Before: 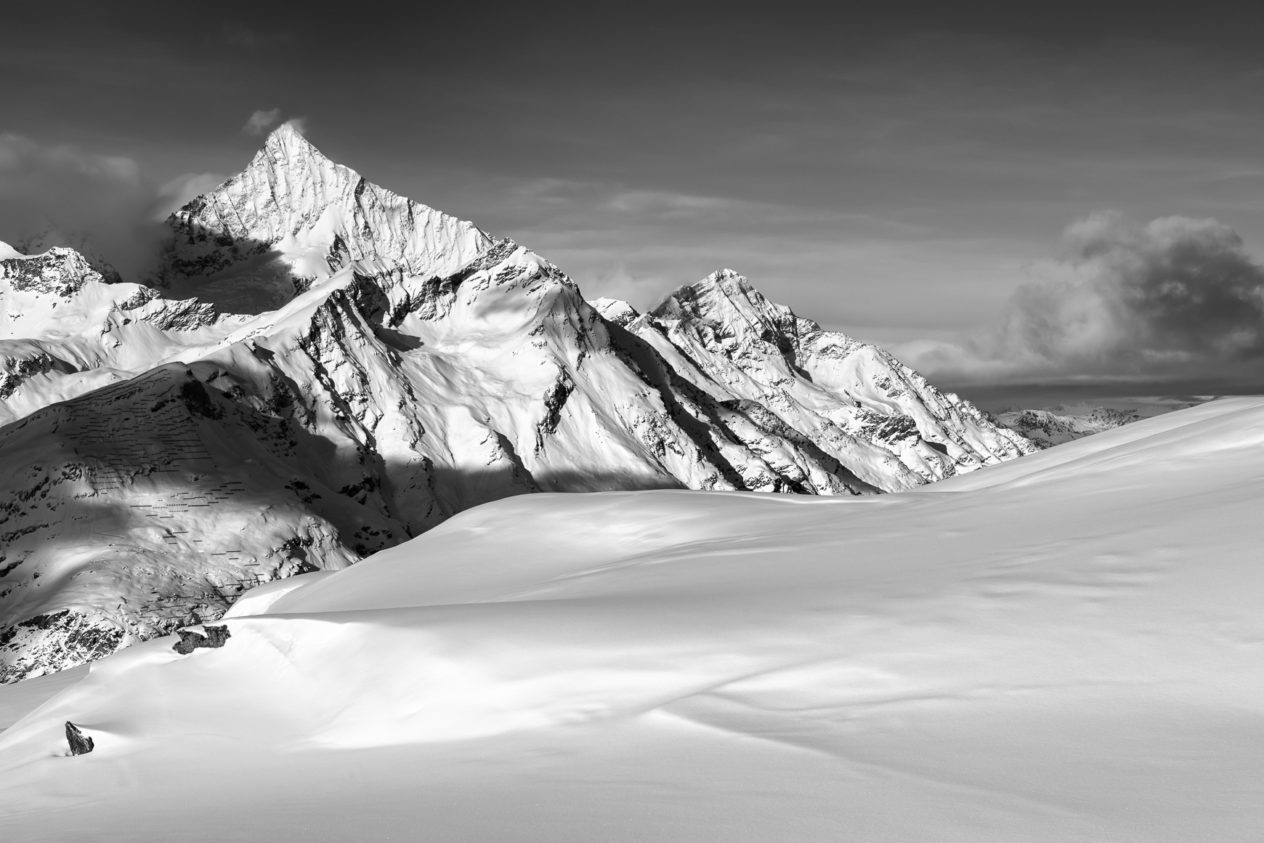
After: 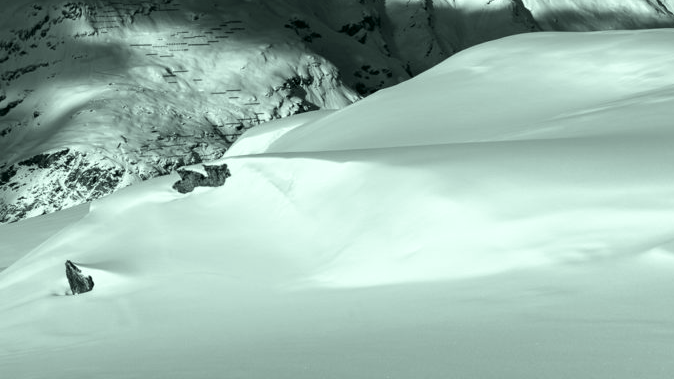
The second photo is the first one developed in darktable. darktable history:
crop and rotate: top 54.778%, right 46.61%, bottom 0.159%
color correction: highlights a* -7.33, highlights b* 1.26, shadows a* -3.55, saturation 1.4
velvia: on, module defaults
